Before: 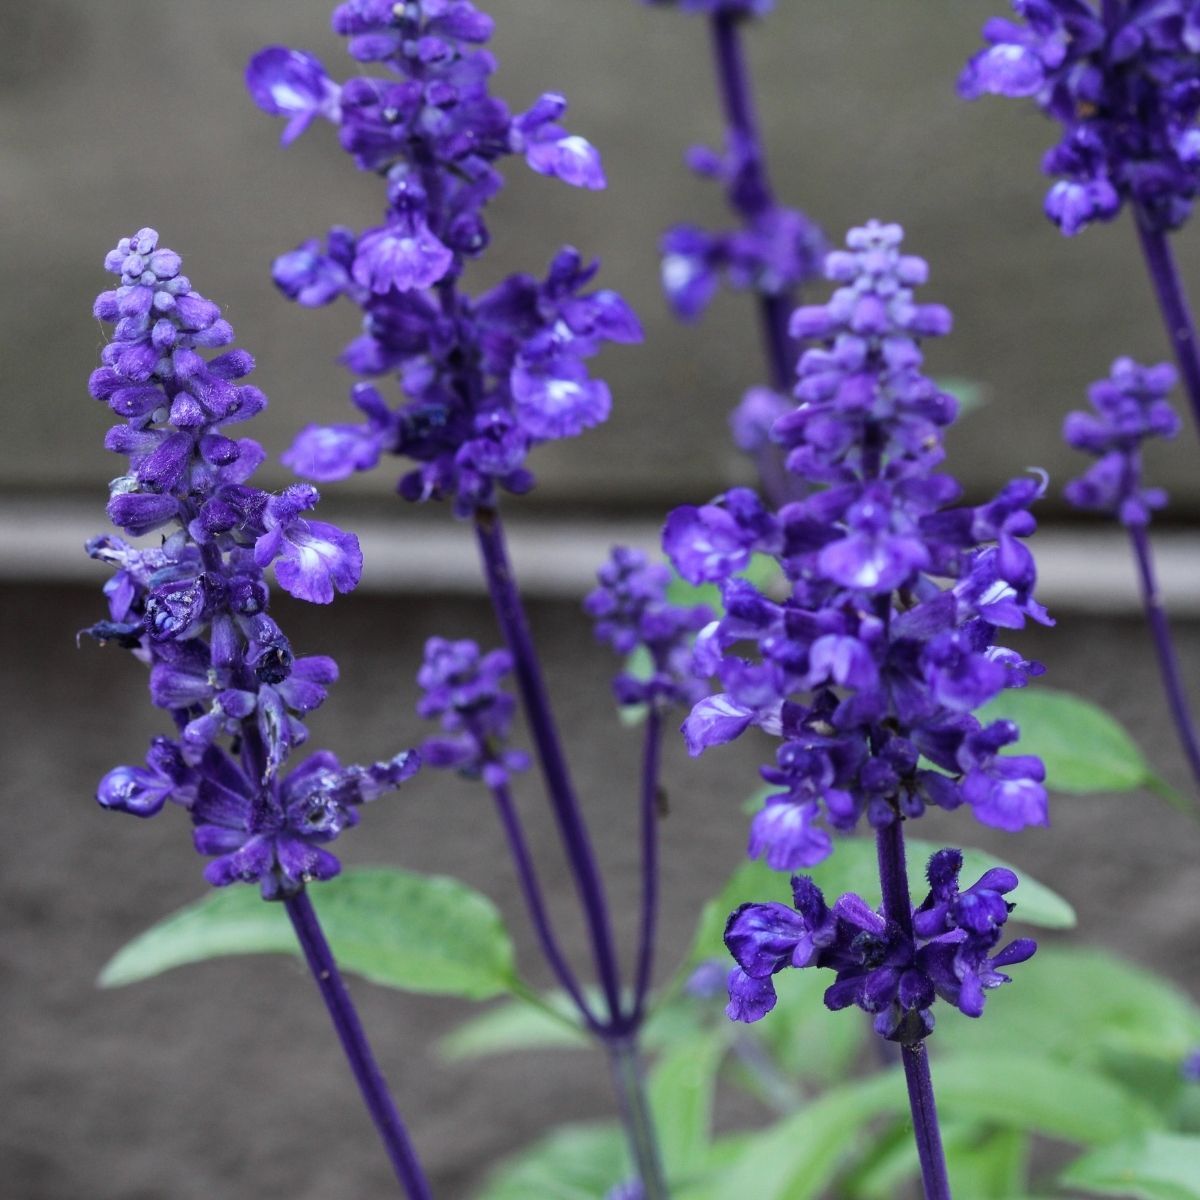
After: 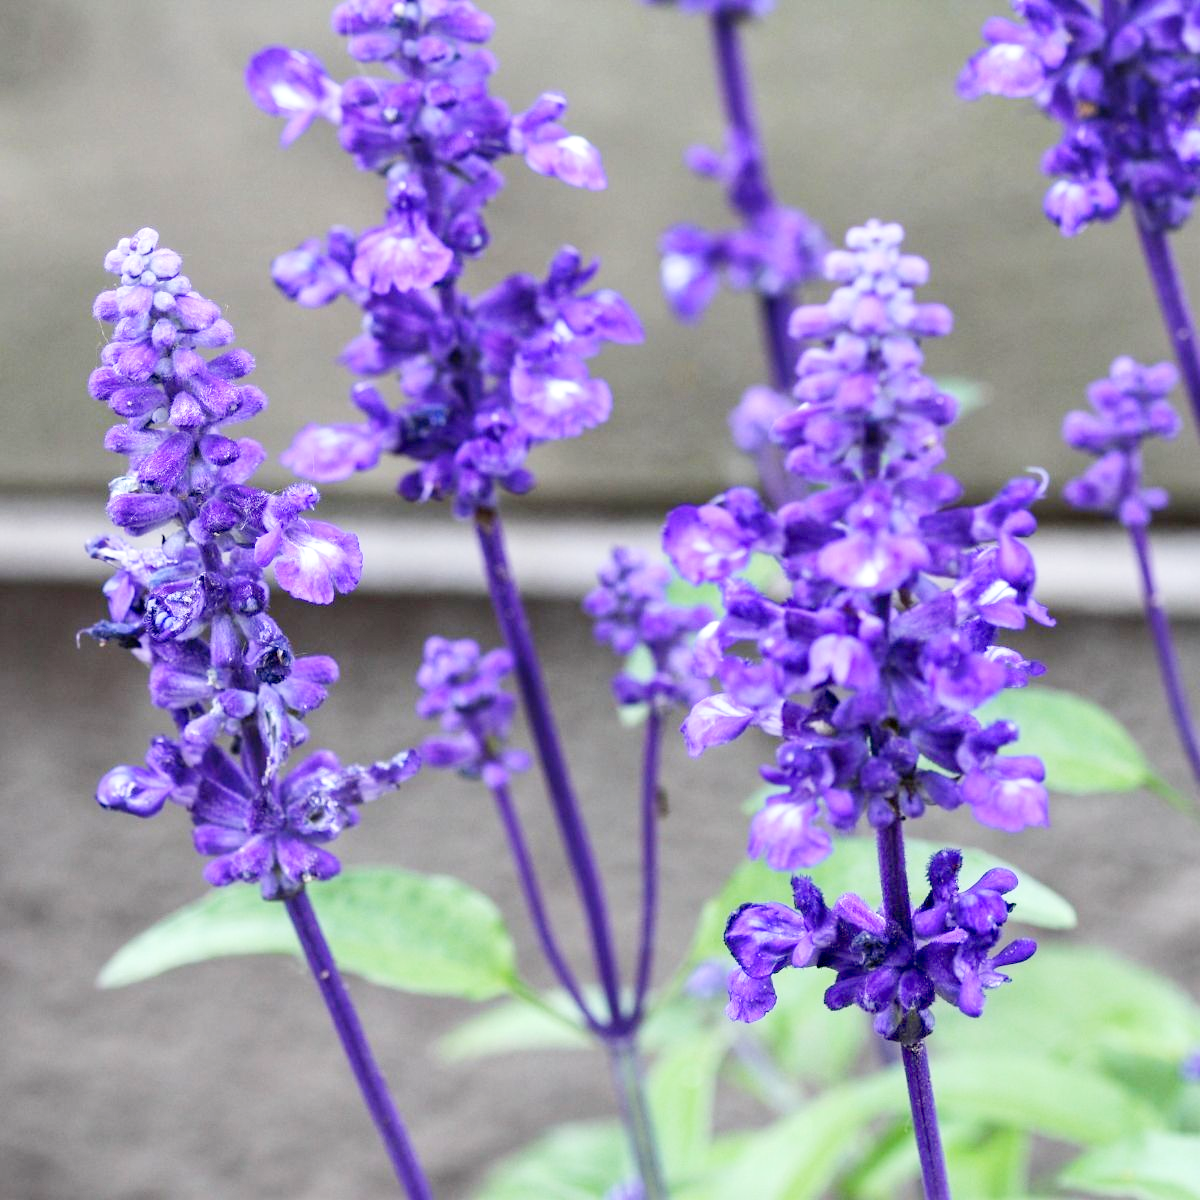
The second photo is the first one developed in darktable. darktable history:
exposure: exposure 0.029 EV, compensate highlight preservation false
levels: black 3.8%, gray 50.76%, levels [0, 0.478, 1]
base curve: curves: ch0 [(0, 0) (0.204, 0.334) (0.55, 0.733) (1, 1)], fusion 1, preserve colors none
